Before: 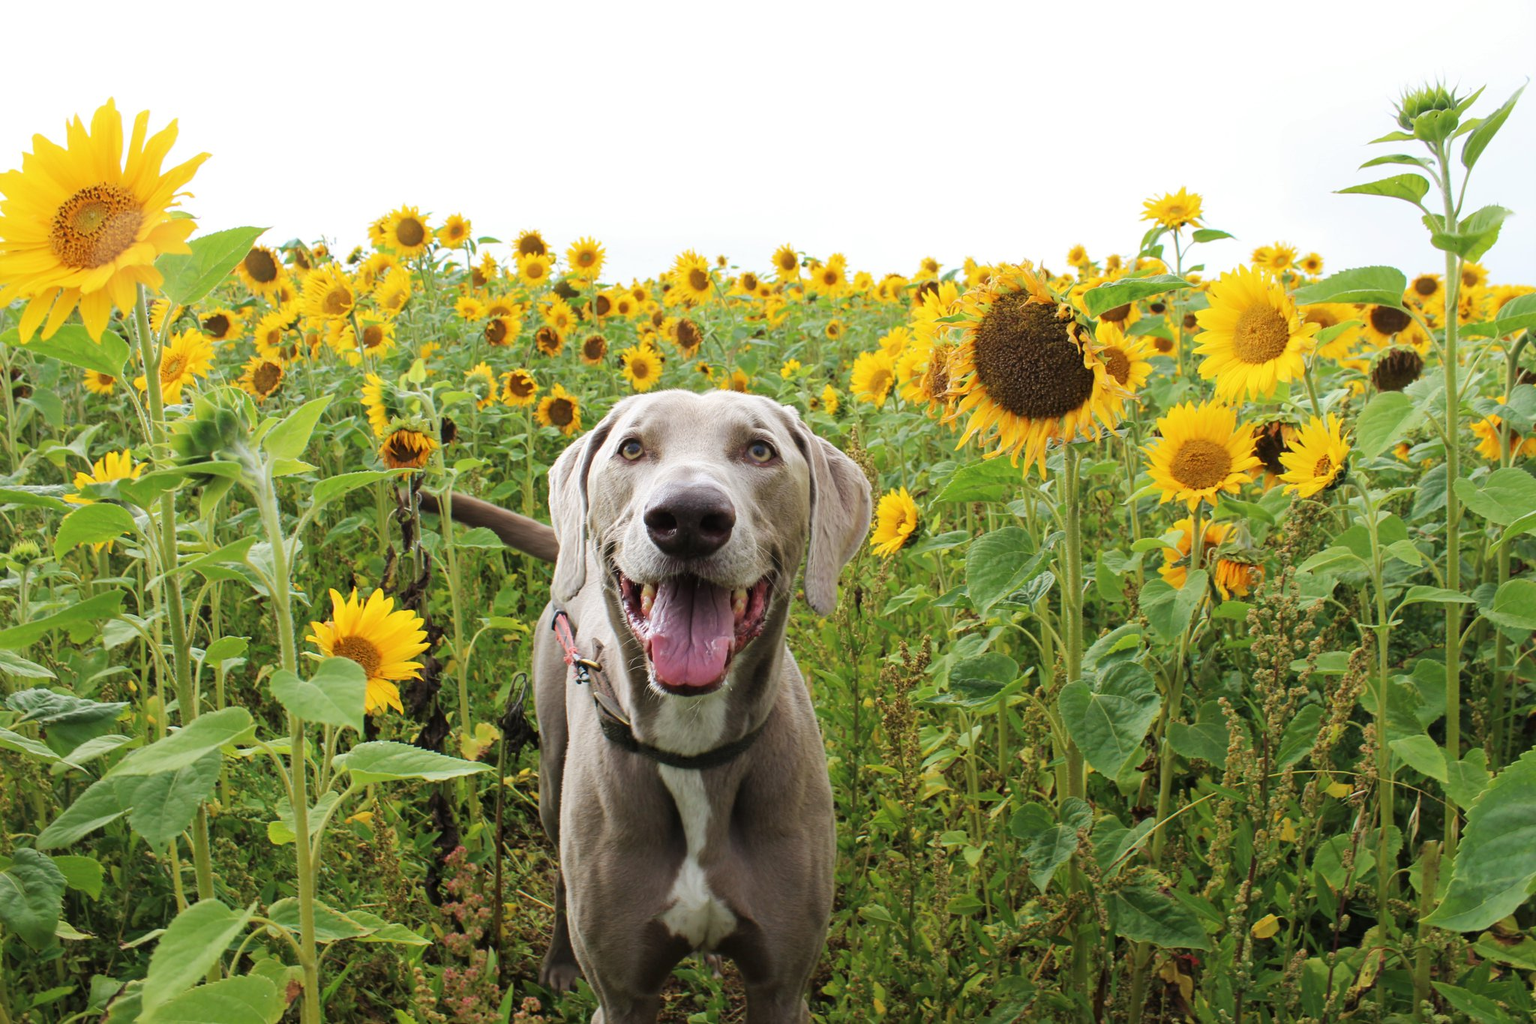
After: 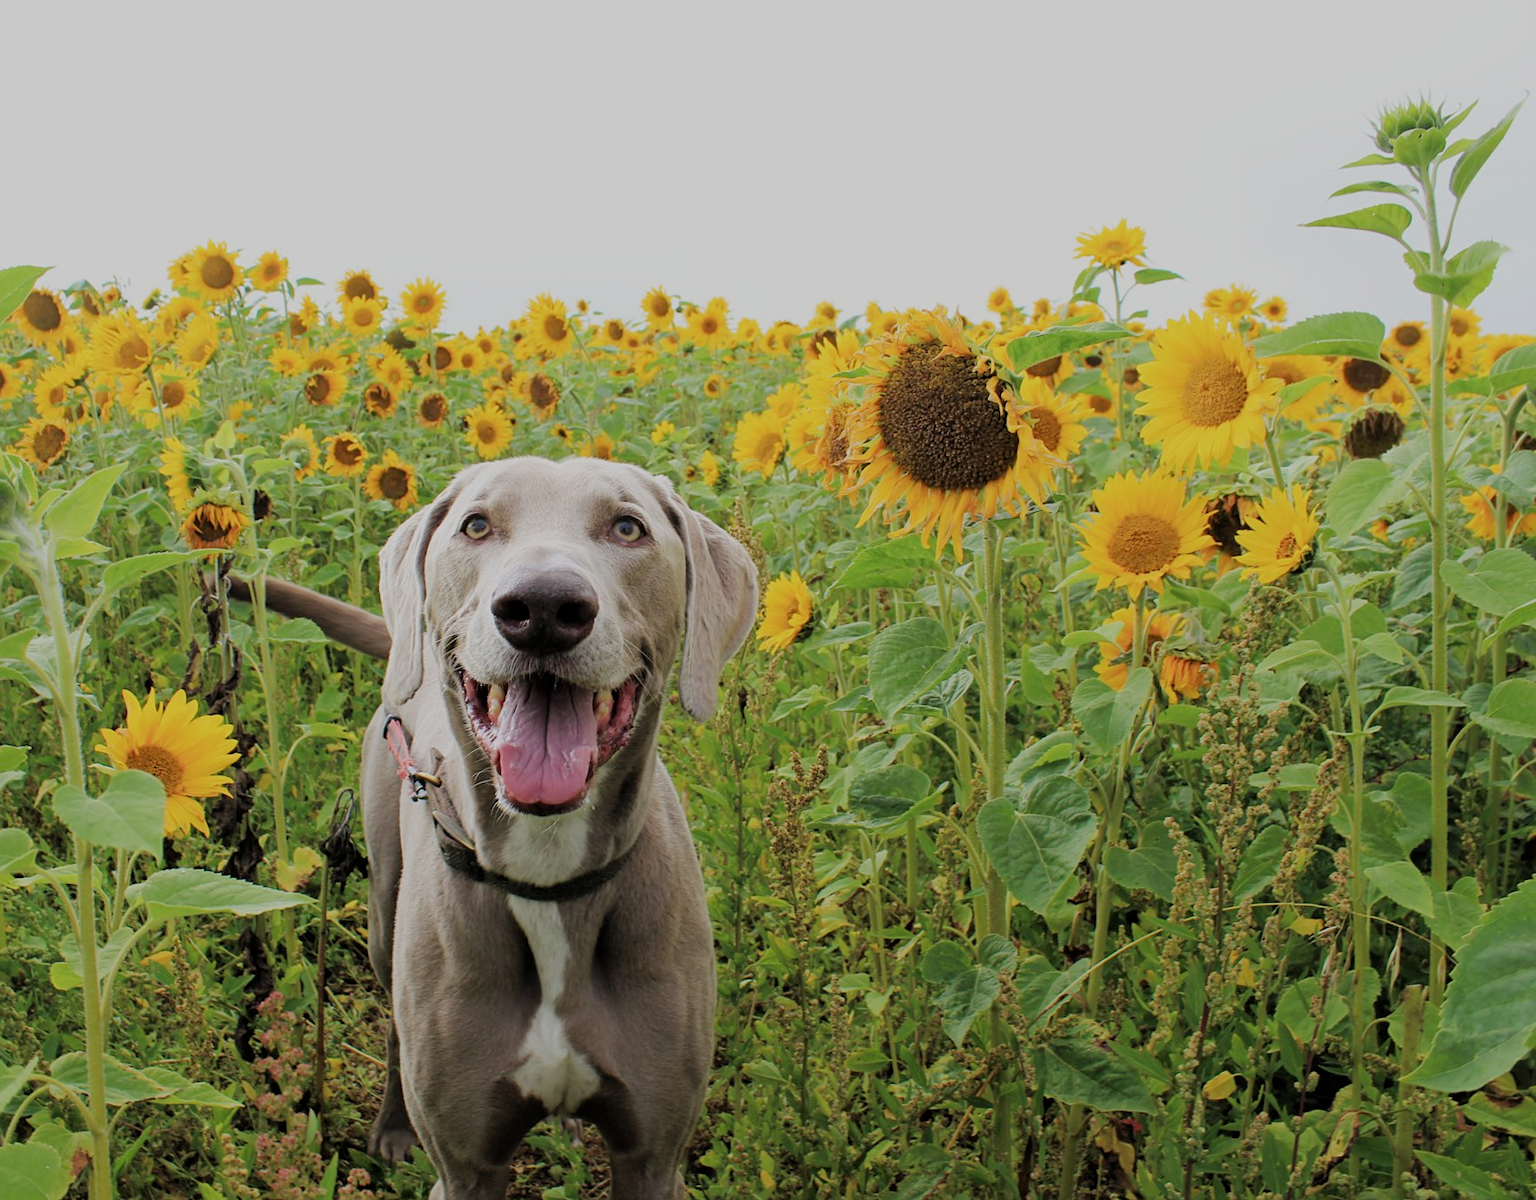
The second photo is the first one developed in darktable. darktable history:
filmic rgb: black relative exposure -8.78 EV, white relative exposure 4.98 EV, target black luminance 0%, hardness 3.79, latitude 65.68%, contrast 0.827, shadows ↔ highlights balance 19.69%
sharpen: amount 0.213
crop and rotate: left 14.693%
